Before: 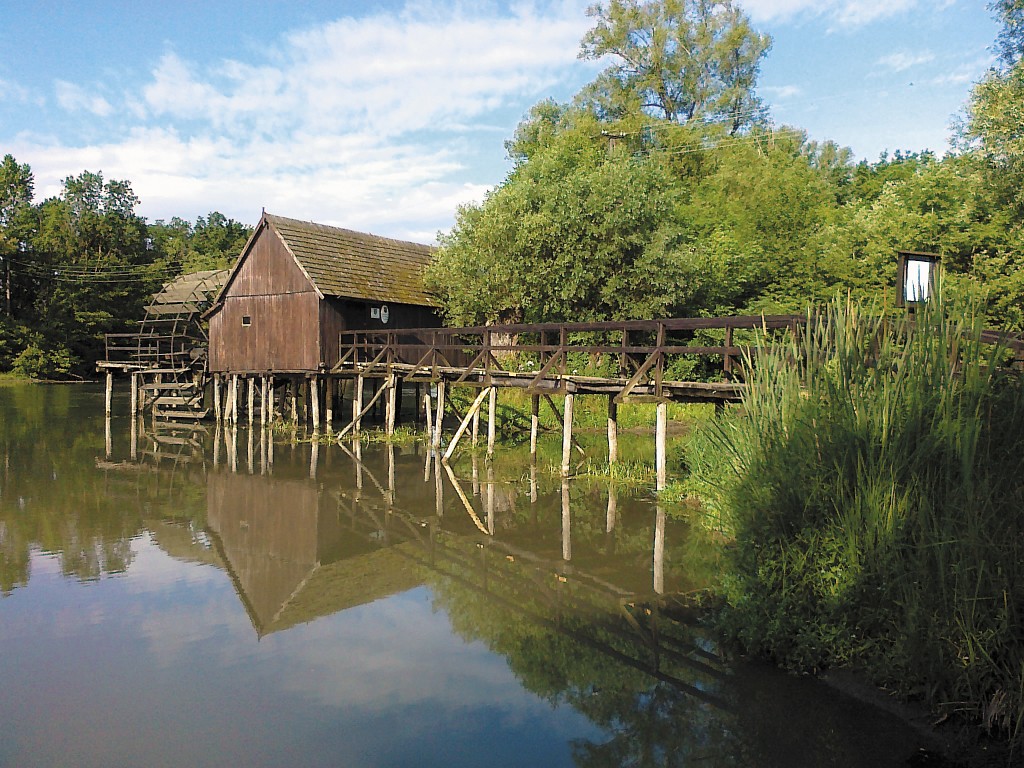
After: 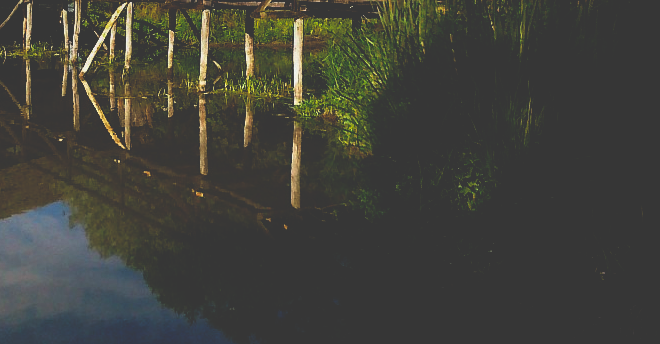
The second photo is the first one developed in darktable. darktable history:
graduated density: on, module defaults
crop and rotate: left 35.509%, top 50.238%, bottom 4.934%
base curve: curves: ch0 [(0, 0.036) (0.083, 0.04) (0.804, 1)], preserve colors none
